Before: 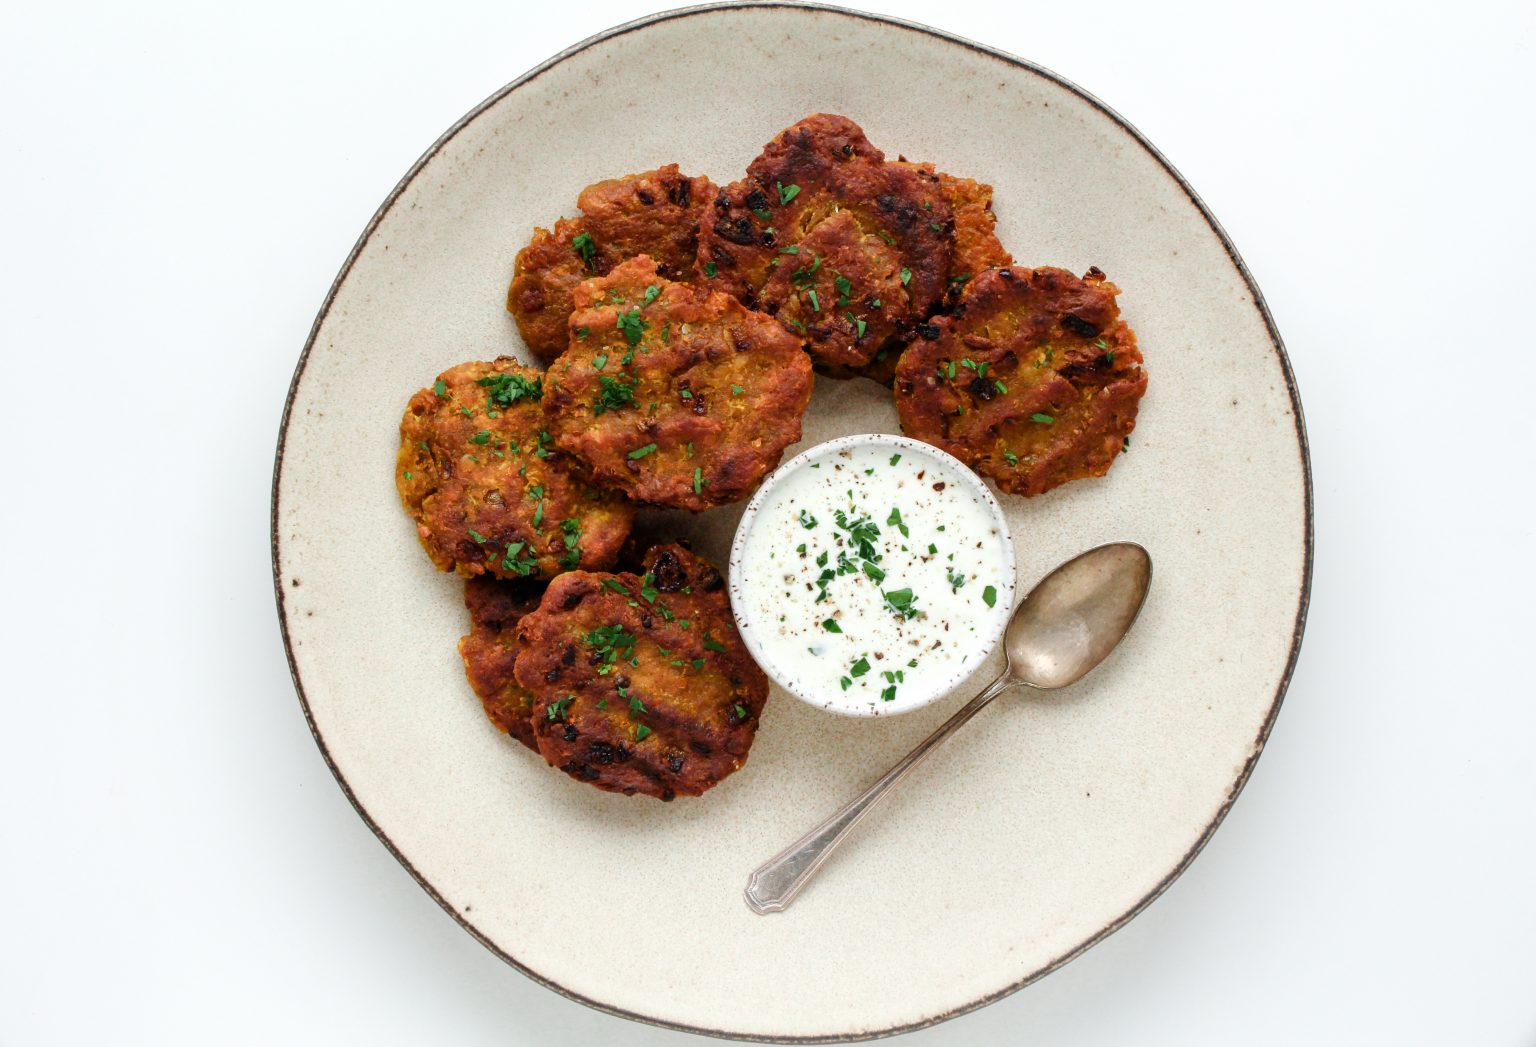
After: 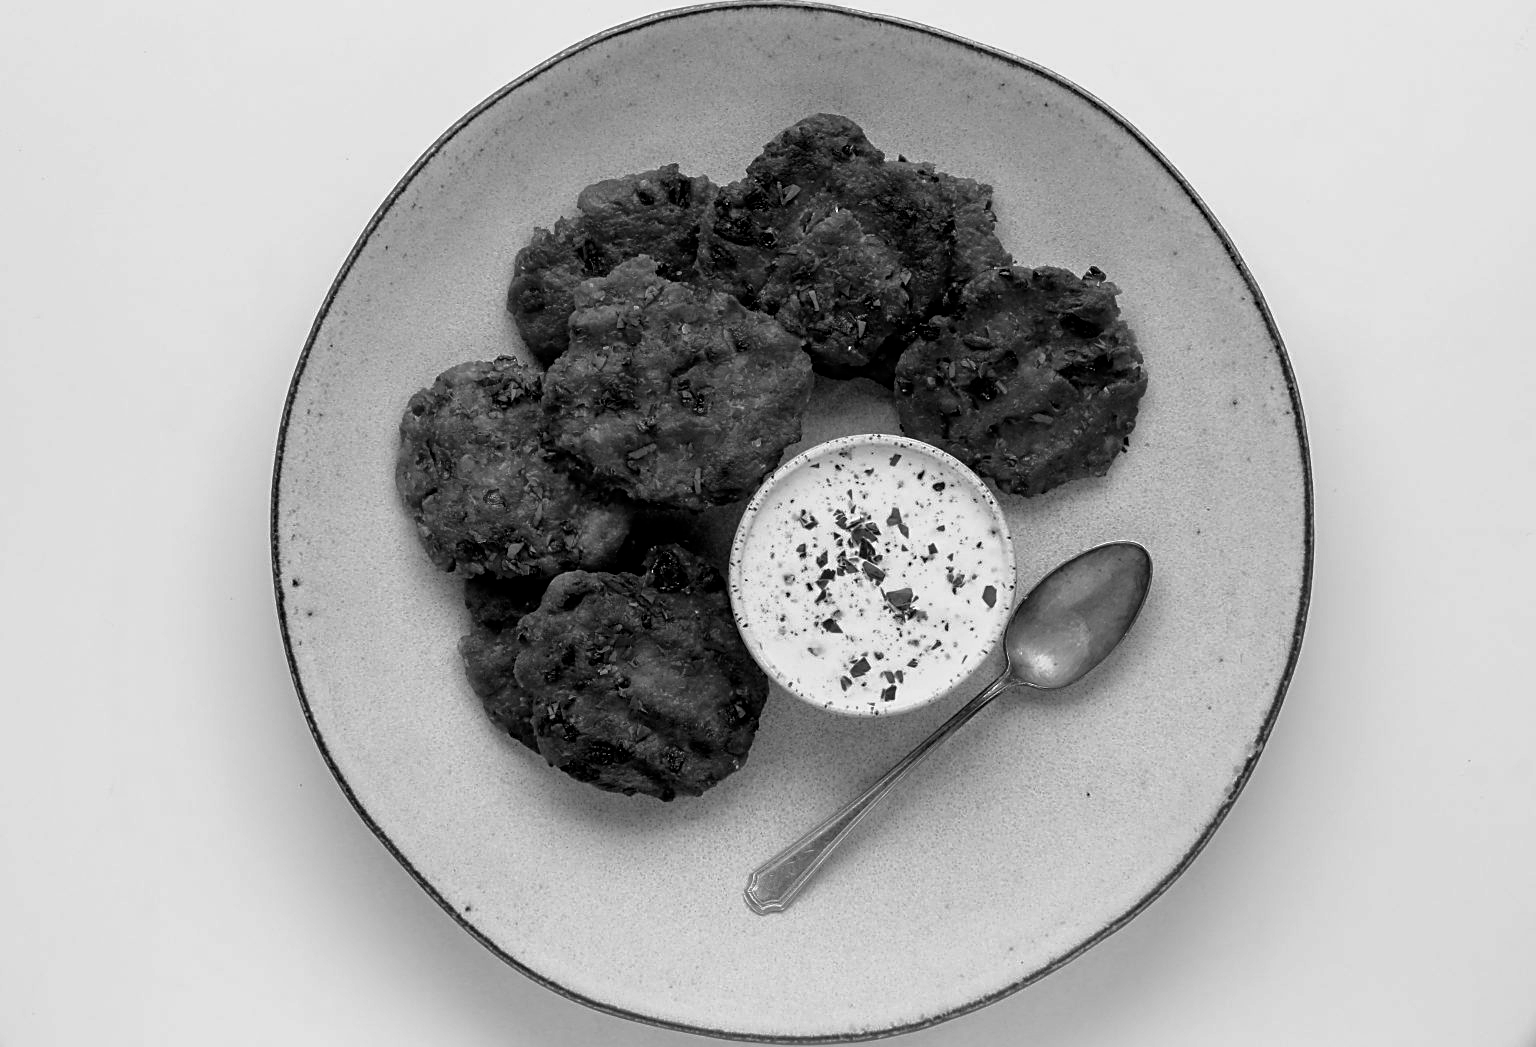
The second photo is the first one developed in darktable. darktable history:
color calibration: output gray [0.267, 0.423, 0.261, 0], gray › normalize channels true, illuminant as shot in camera, x 0.358, y 0.373, temperature 4628.91 K, gamut compression 0.021
tone equalizer: on, module defaults
base curve: curves: ch0 [(0, 0) (0.595, 0.418) (1, 1)], preserve colors none
exposure: black level correction 0.009, exposure -0.166 EV, compensate highlight preservation false
sharpen: on, module defaults
